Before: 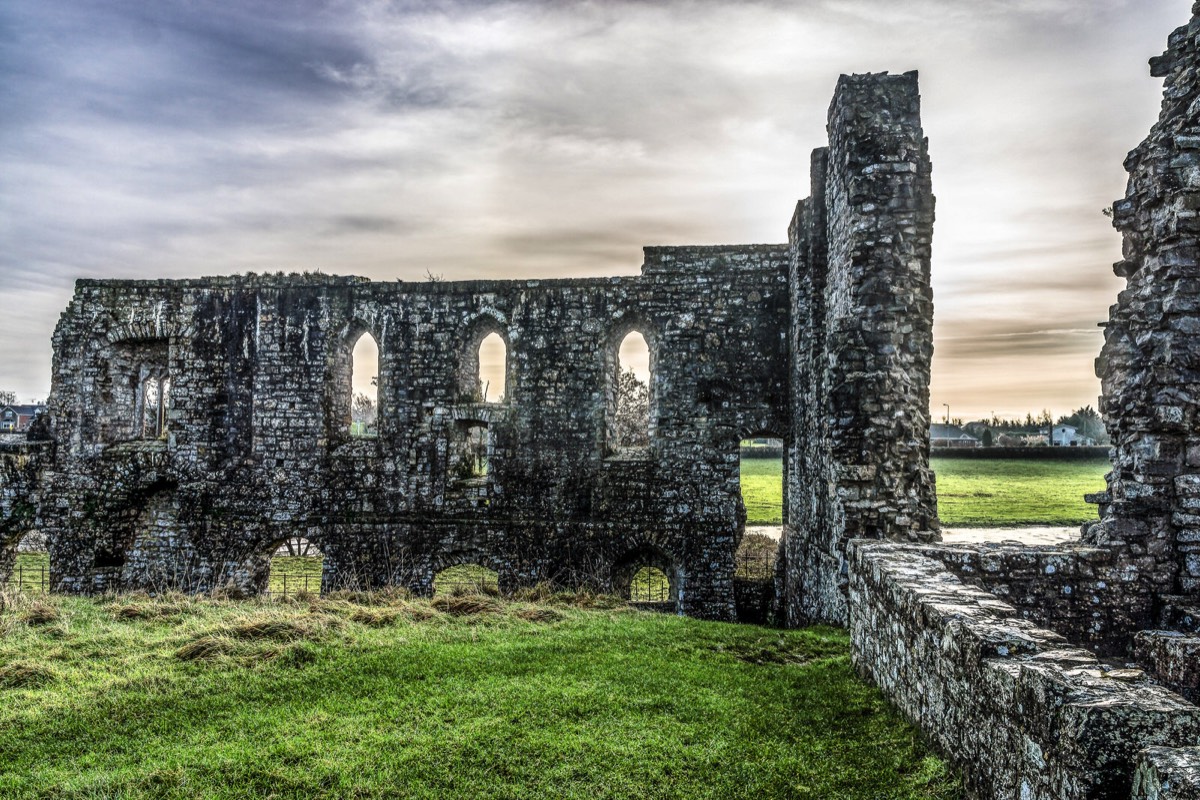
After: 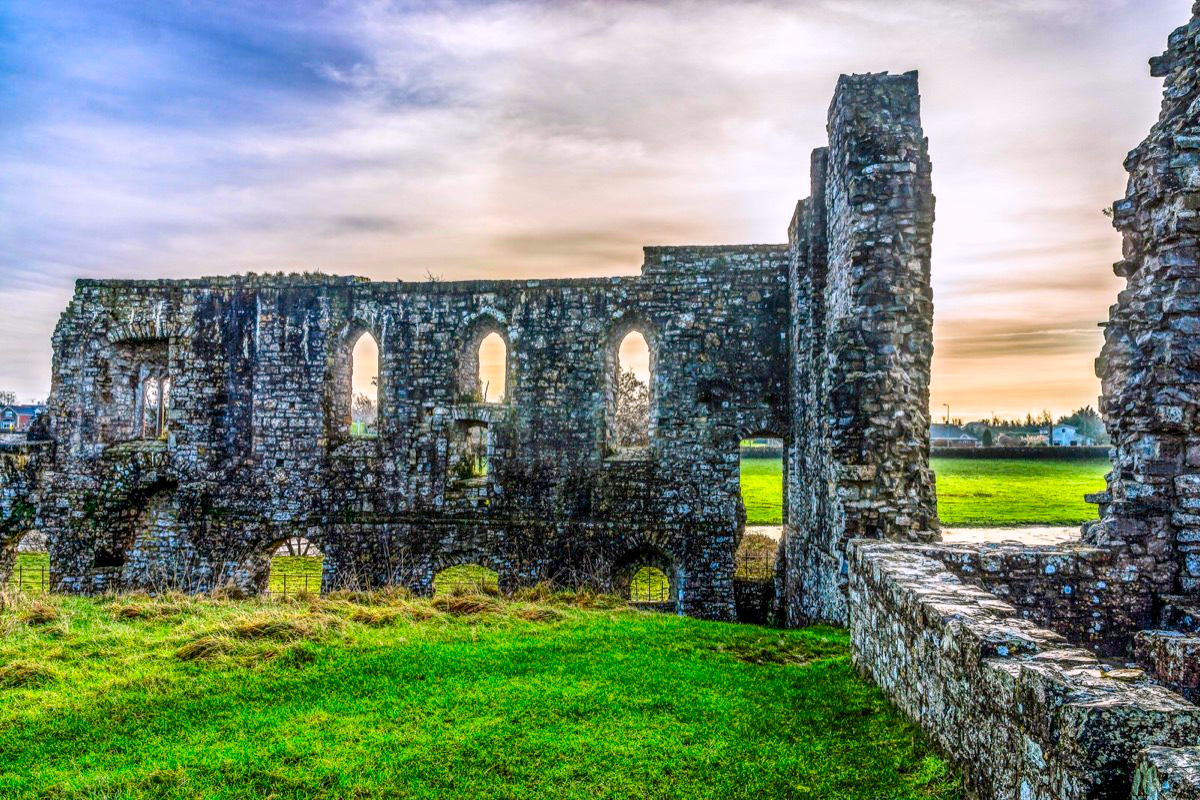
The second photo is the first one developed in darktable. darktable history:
color correction: highlights a* 1.51, highlights b* -1.75, saturation 2.43
